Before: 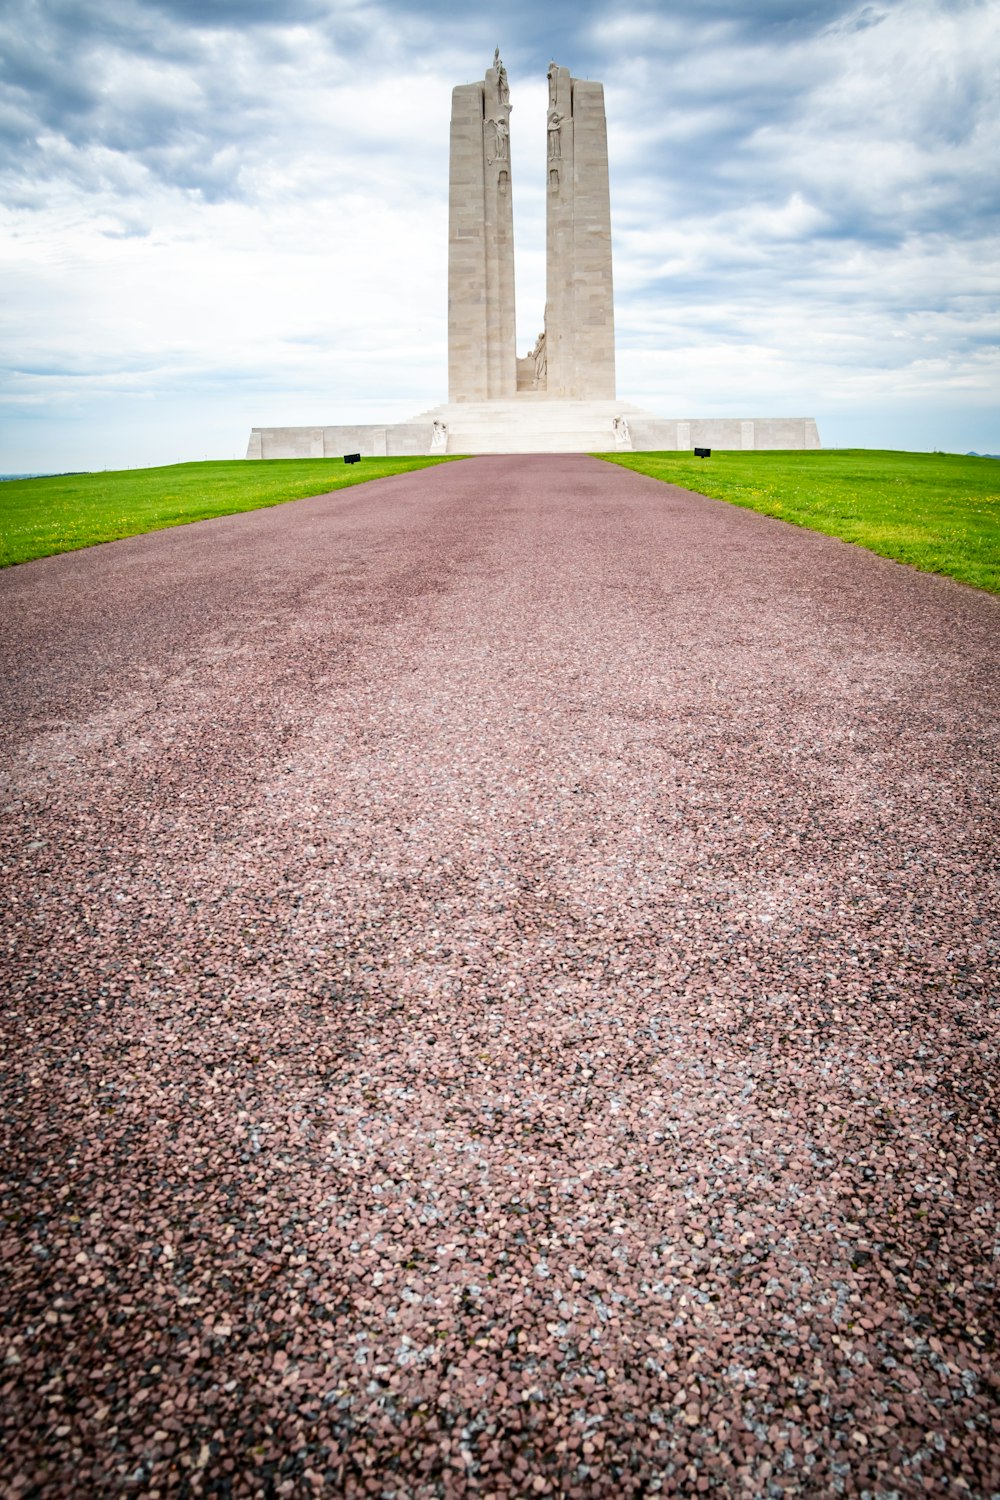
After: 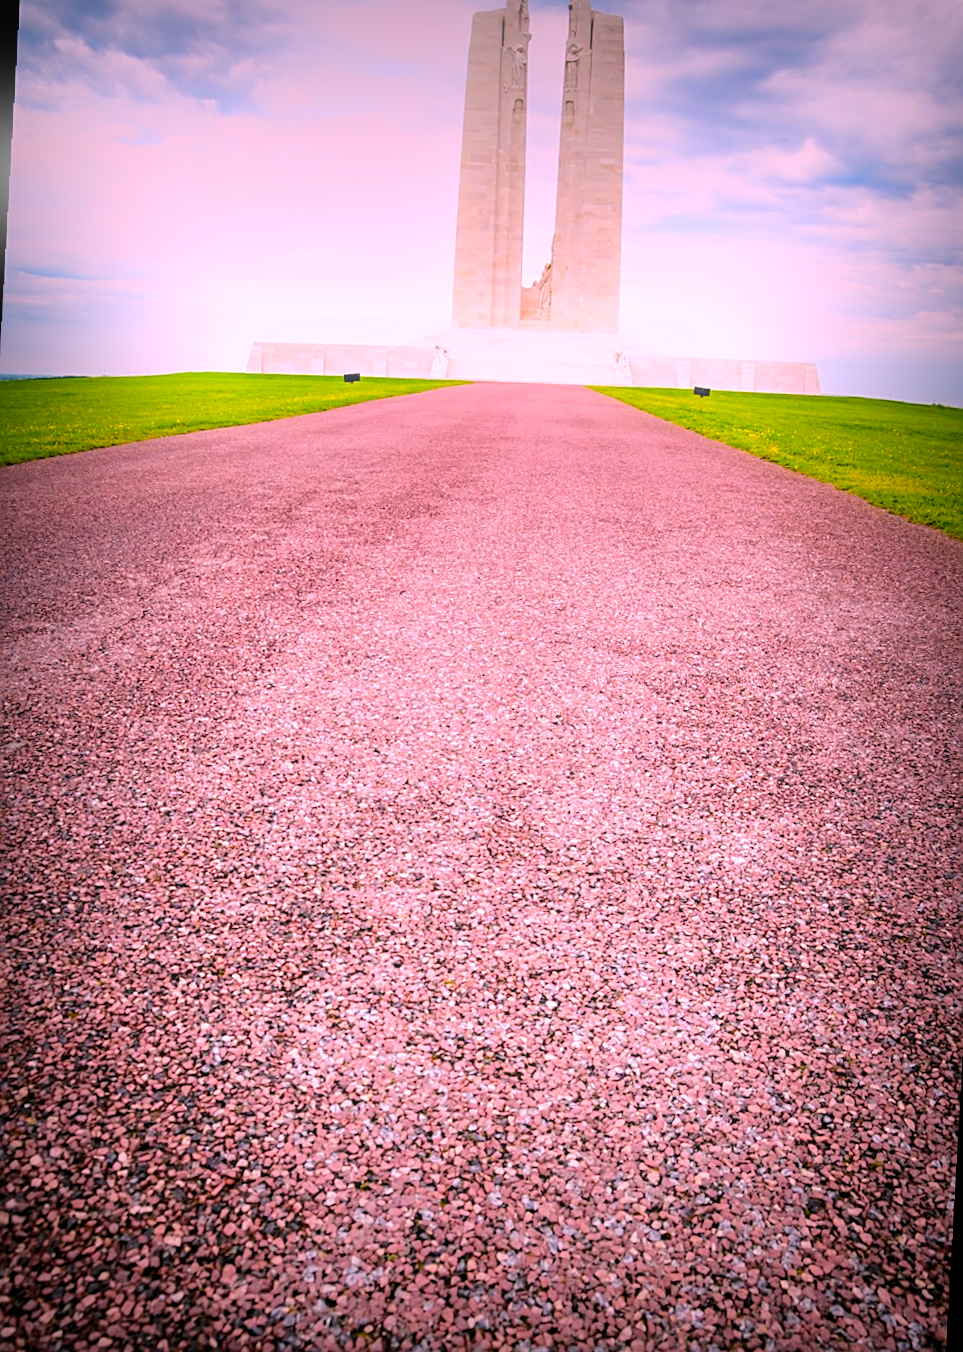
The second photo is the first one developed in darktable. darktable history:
color balance rgb: perceptual saturation grading › global saturation 25%, perceptual brilliance grading › mid-tones 10%, perceptual brilliance grading › shadows 15%, global vibrance 20%
vignetting: fall-off start 53.2%, brightness -0.594, saturation 0, automatic ratio true, width/height ratio 1.313, shape 0.22, unbound false
sharpen: on, module defaults
crop and rotate: angle -1.69°
white balance: red 1.188, blue 1.11
rotate and perspective: rotation 1.57°, crop left 0.018, crop right 0.982, crop top 0.039, crop bottom 0.961
bloom: size 9%, threshold 100%, strength 7%
